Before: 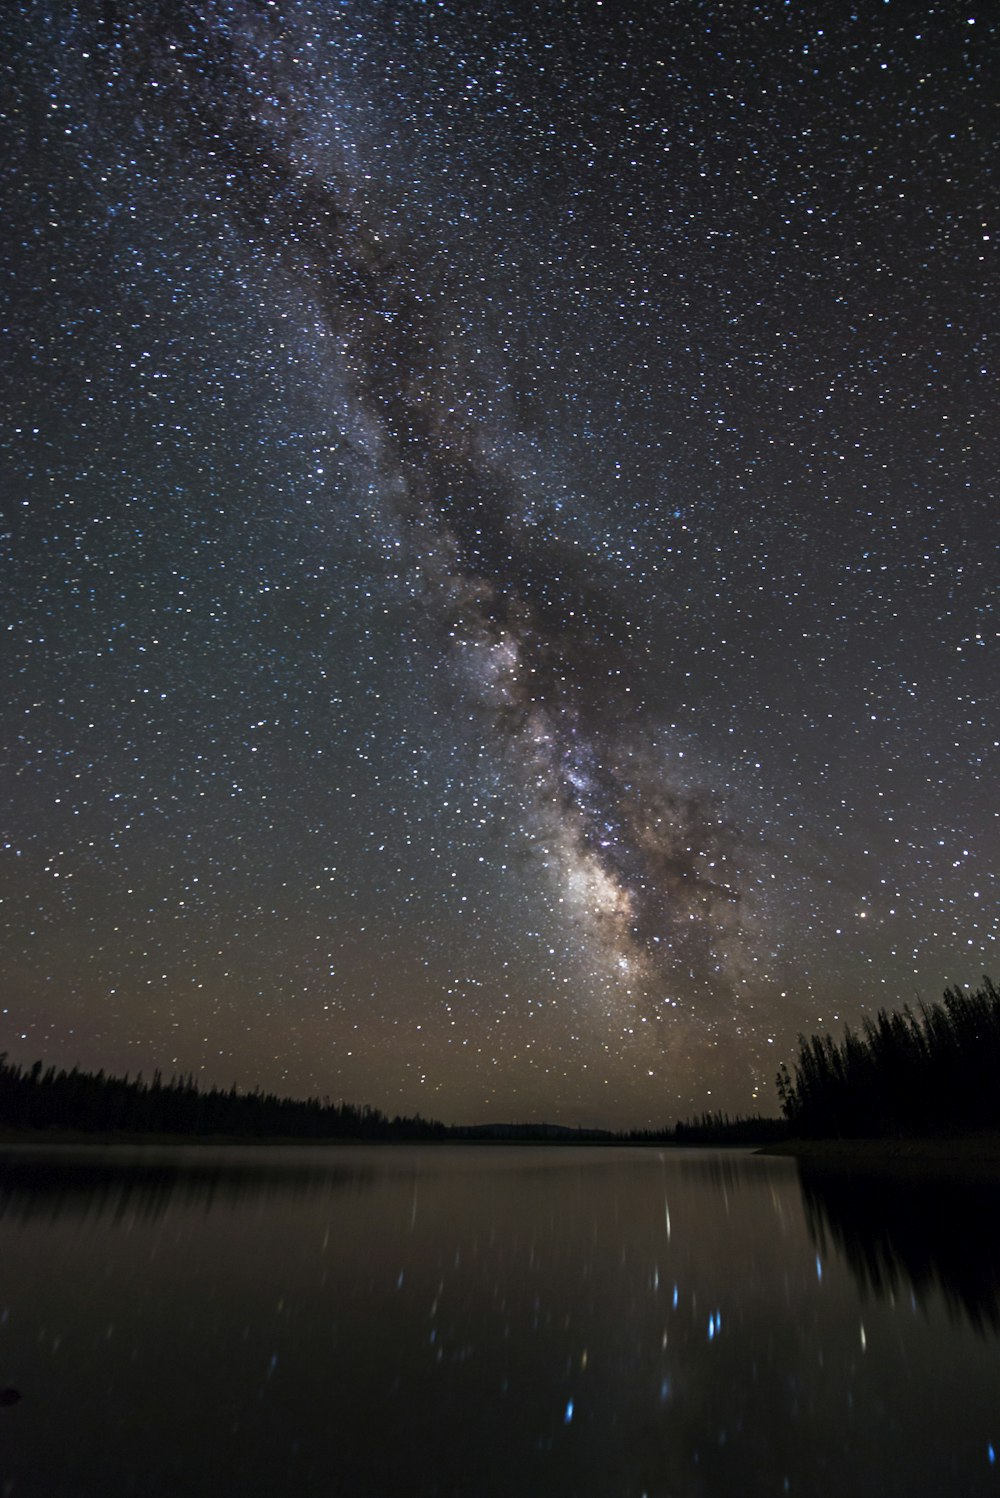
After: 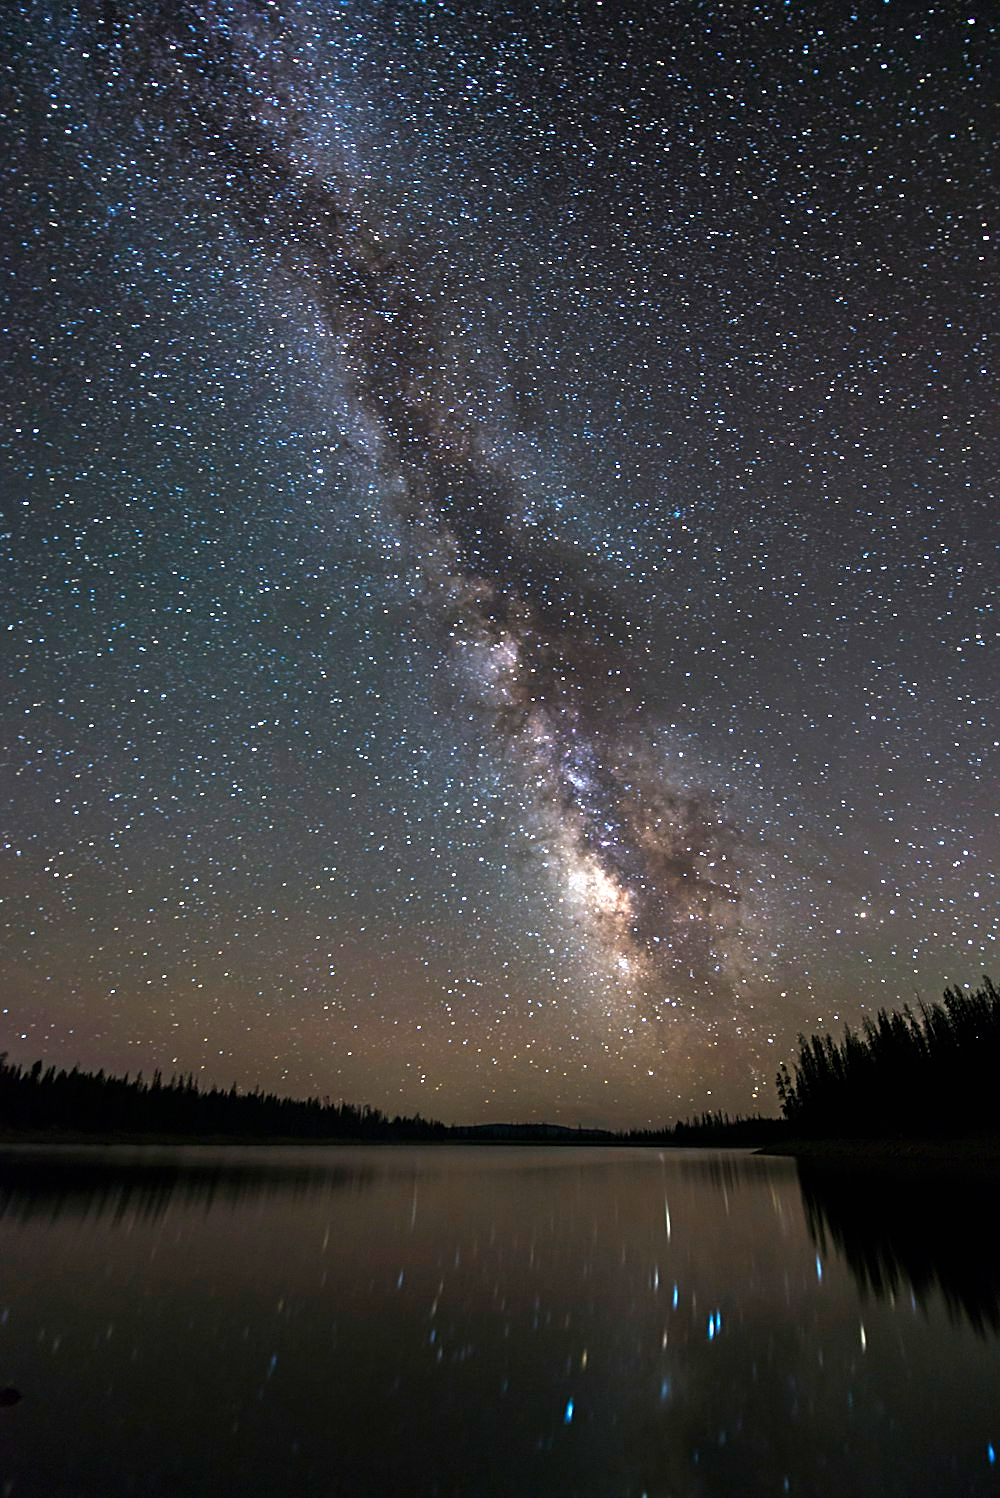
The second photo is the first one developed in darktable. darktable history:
sharpen: on, module defaults
exposure: black level correction 0, exposure 0.698 EV, compensate exposure bias true, compensate highlight preservation false
